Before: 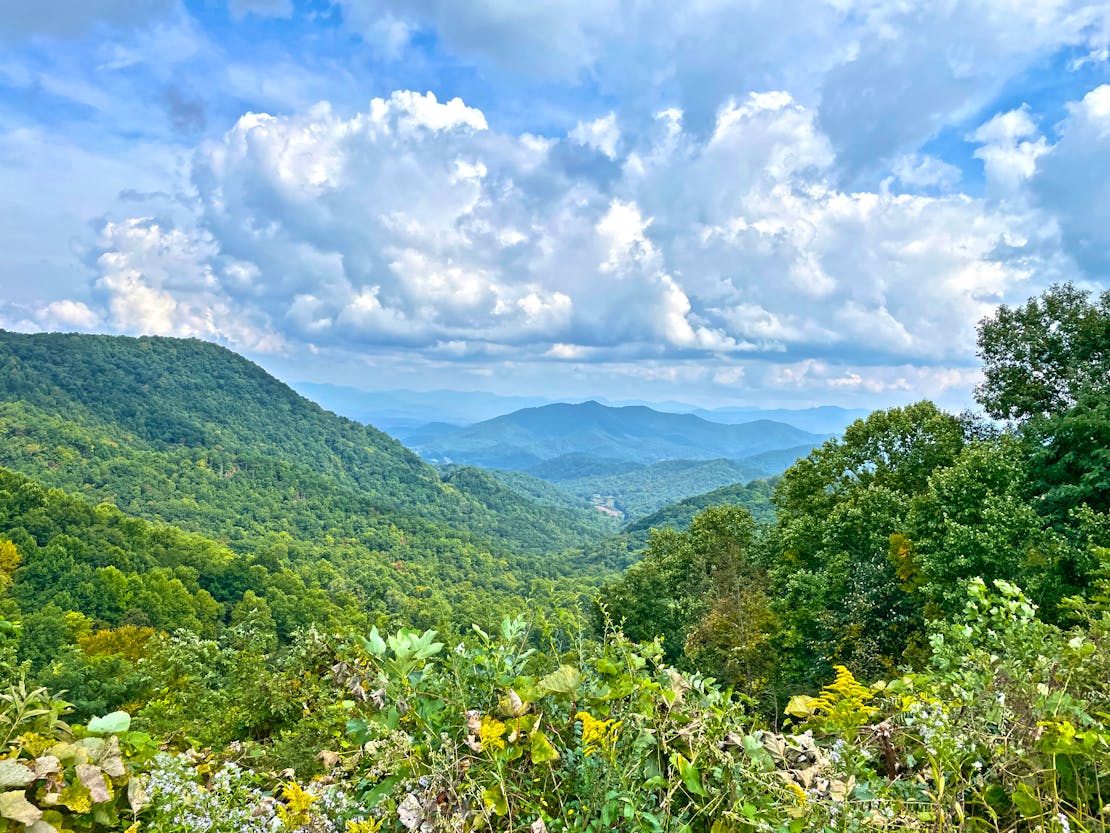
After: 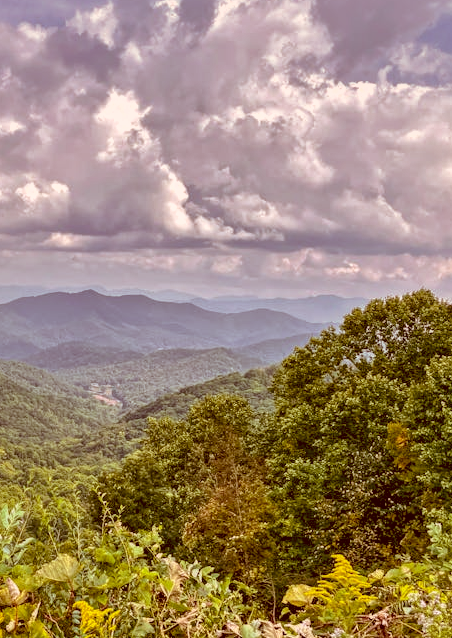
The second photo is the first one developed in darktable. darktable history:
color correction: highlights a* 9.38, highlights b* 8.49, shadows a* 39.31, shadows b* 39.59, saturation 0.77
crop: left 45.262%, top 13.329%, right 13.985%, bottom 10.078%
exposure: black level correction 0.009, exposure -0.159 EV, compensate highlight preservation false
local contrast: detail 130%
shadows and highlights: shadows 40.04, highlights -59.86
